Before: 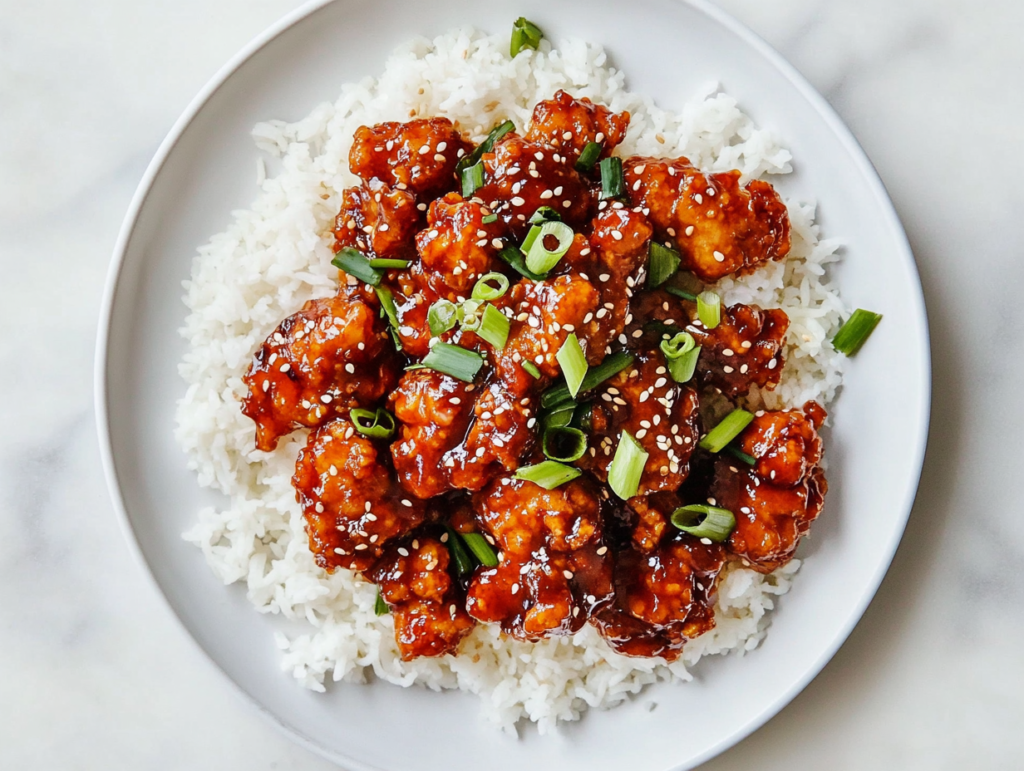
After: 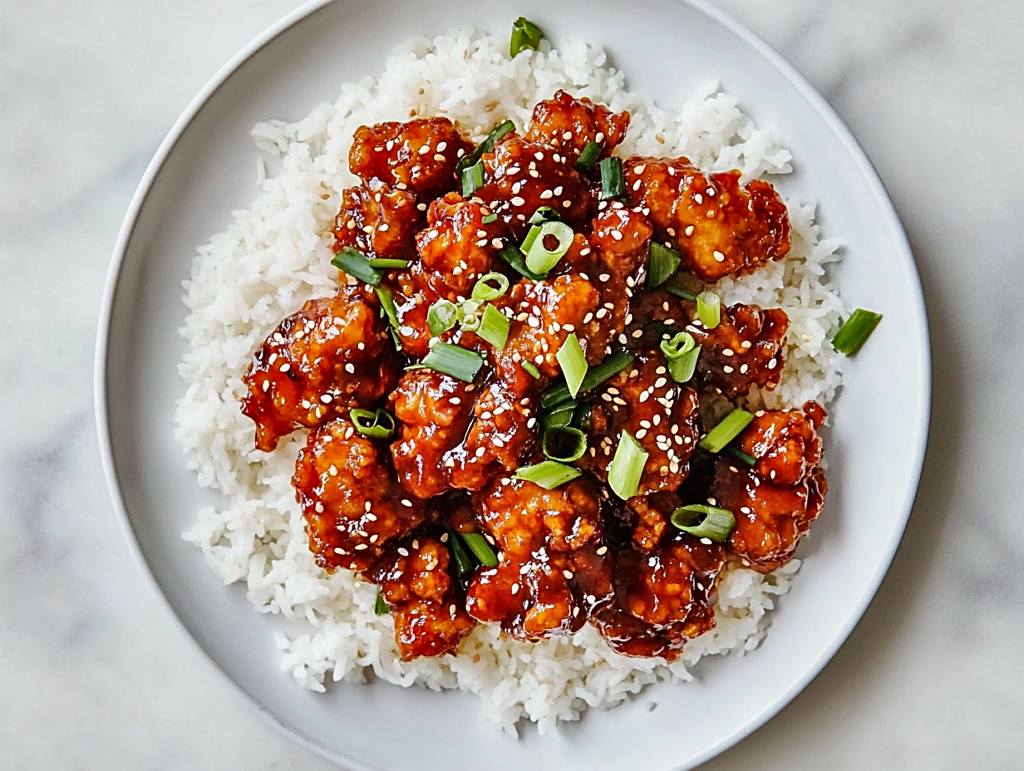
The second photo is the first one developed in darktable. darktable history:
shadows and highlights: shadows 33.1, highlights -47.3, compress 49.56%, soften with gaussian
sharpen: on, module defaults
